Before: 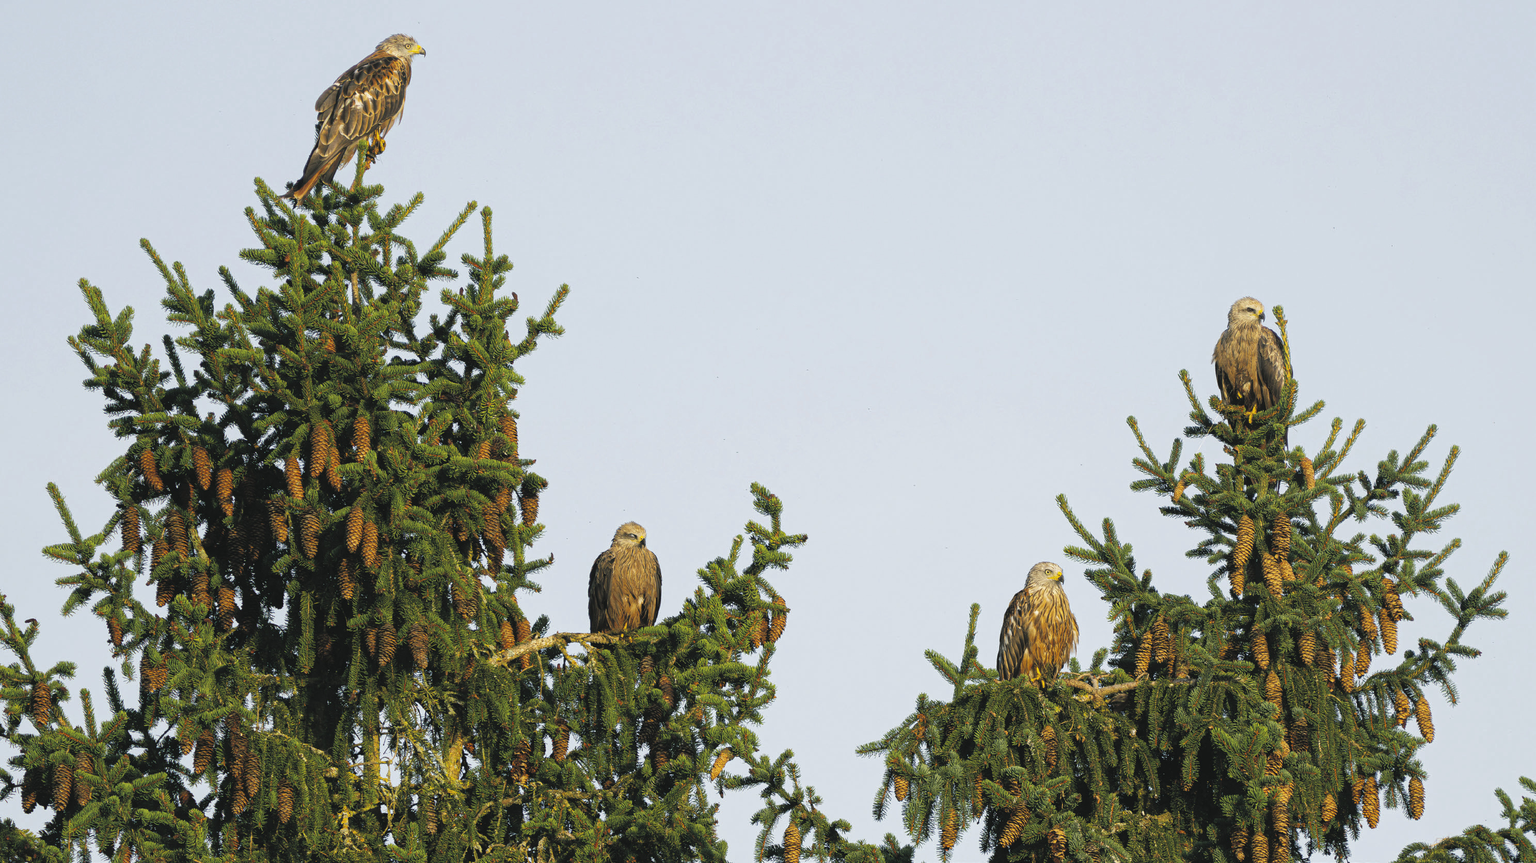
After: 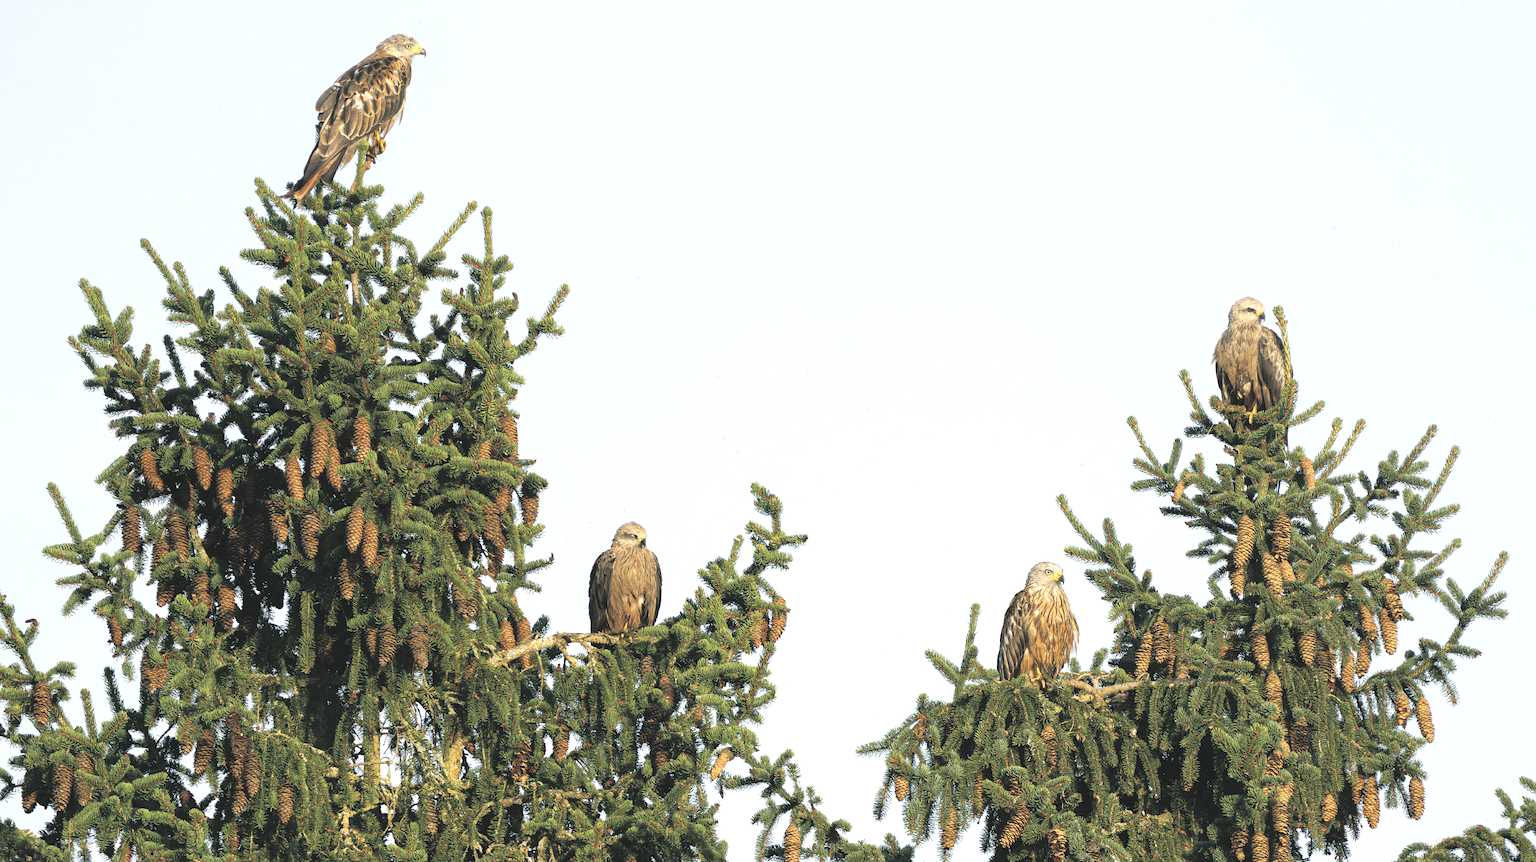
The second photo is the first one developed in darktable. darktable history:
color balance rgb: global offset › hue 170.81°, perceptual saturation grading › global saturation -26.894%, perceptual brilliance grading › global brilliance 11.477%, global vibrance 20%
